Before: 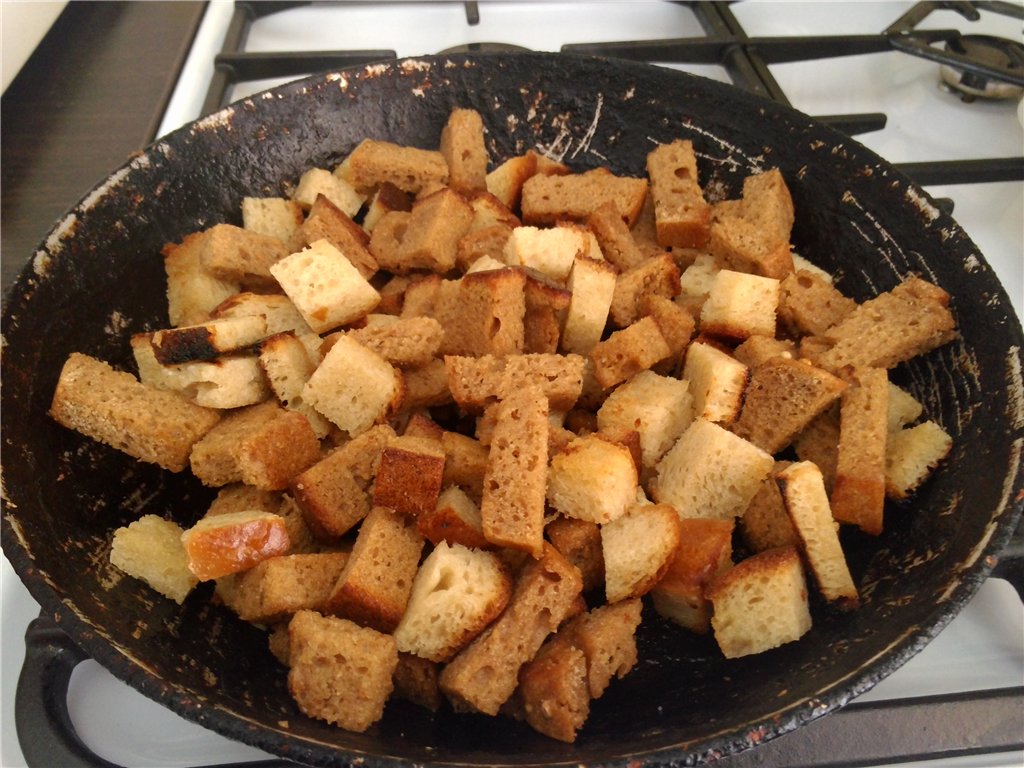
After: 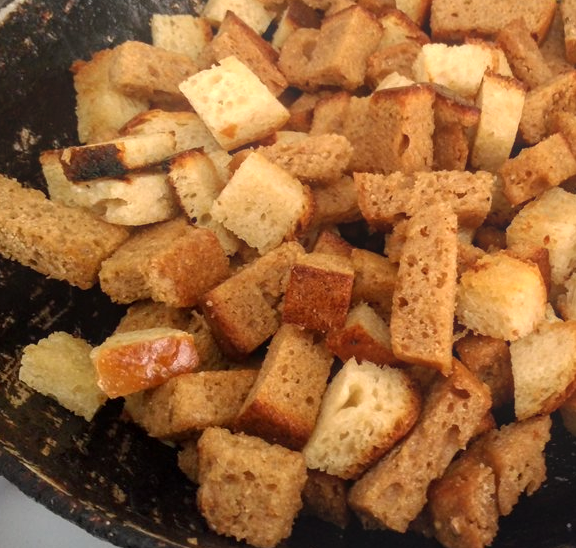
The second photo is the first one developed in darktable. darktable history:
bloom: on, module defaults
local contrast: on, module defaults
crop: left 8.966%, top 23.852%, right 34.699%, bottom 4.703%
